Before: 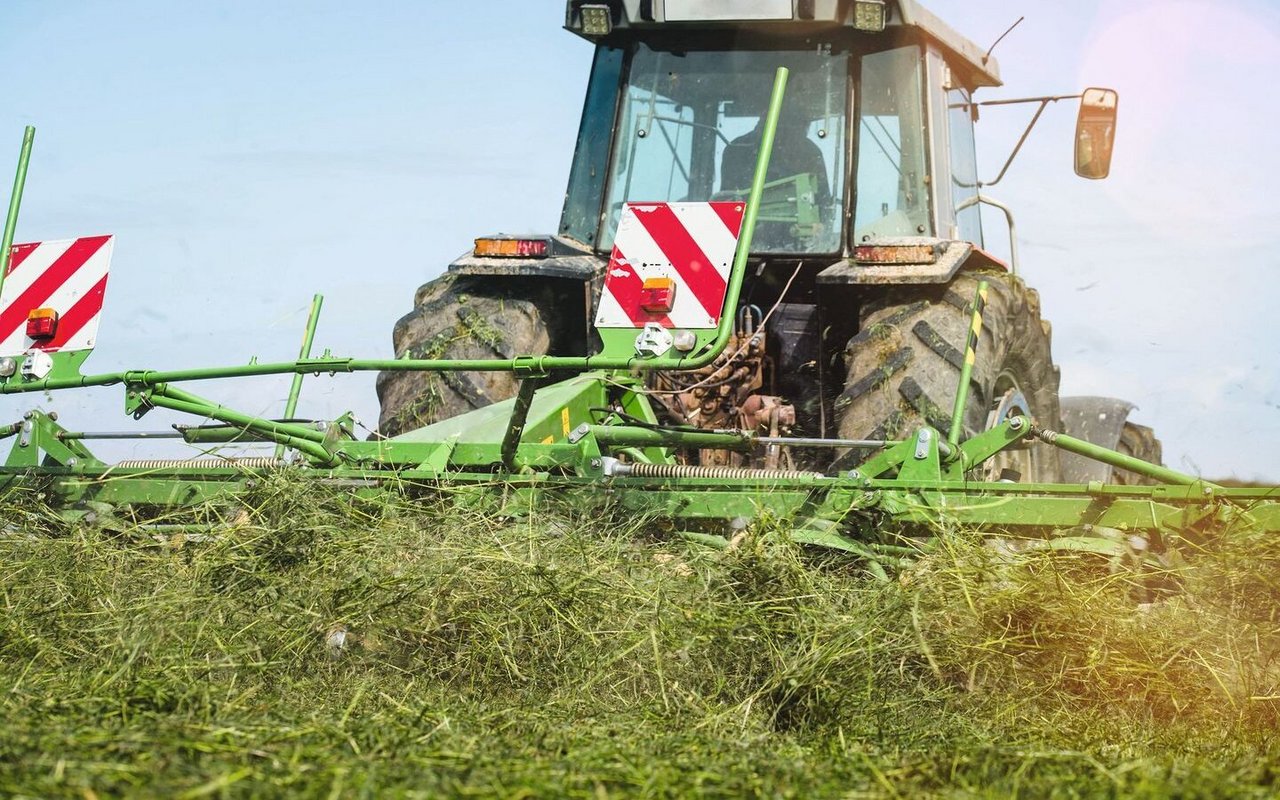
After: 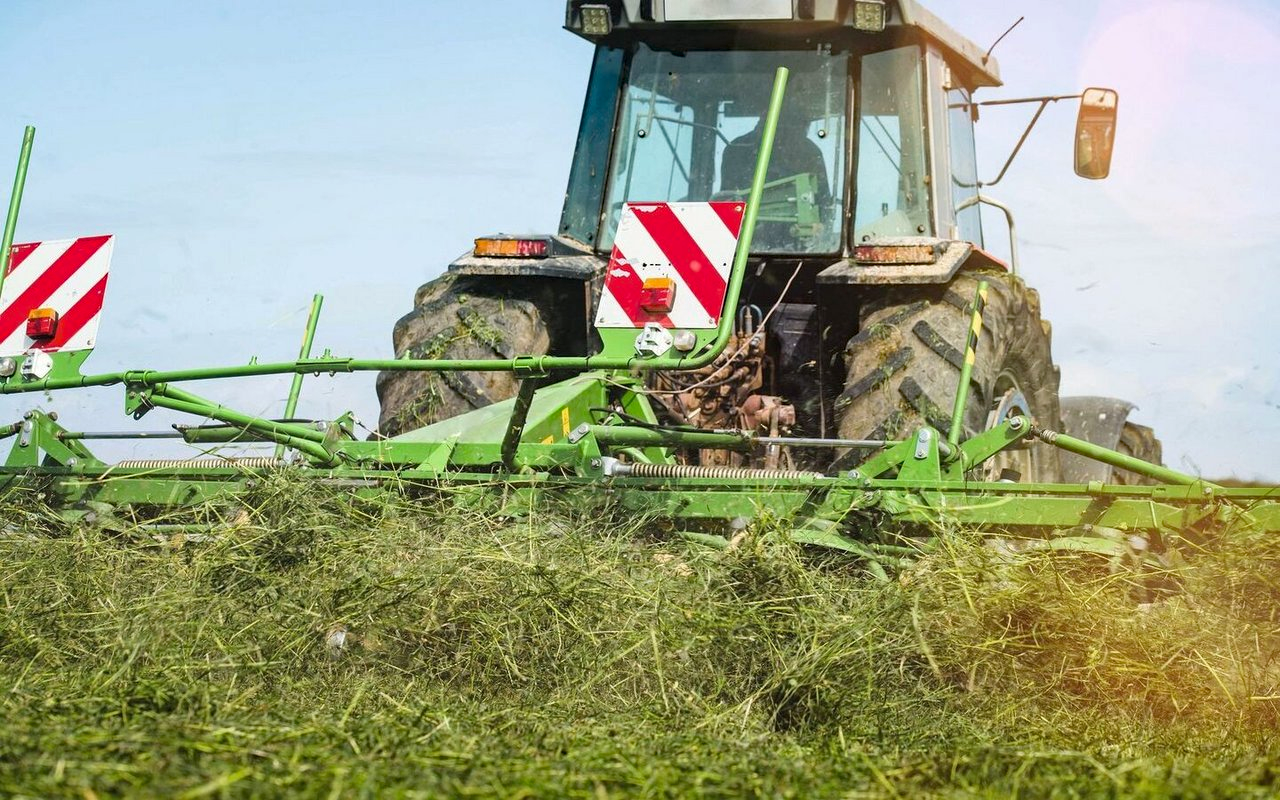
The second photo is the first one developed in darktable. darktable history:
haze removal: strength 0.277, distance 0.246, compatibility mode true, adaptive false
